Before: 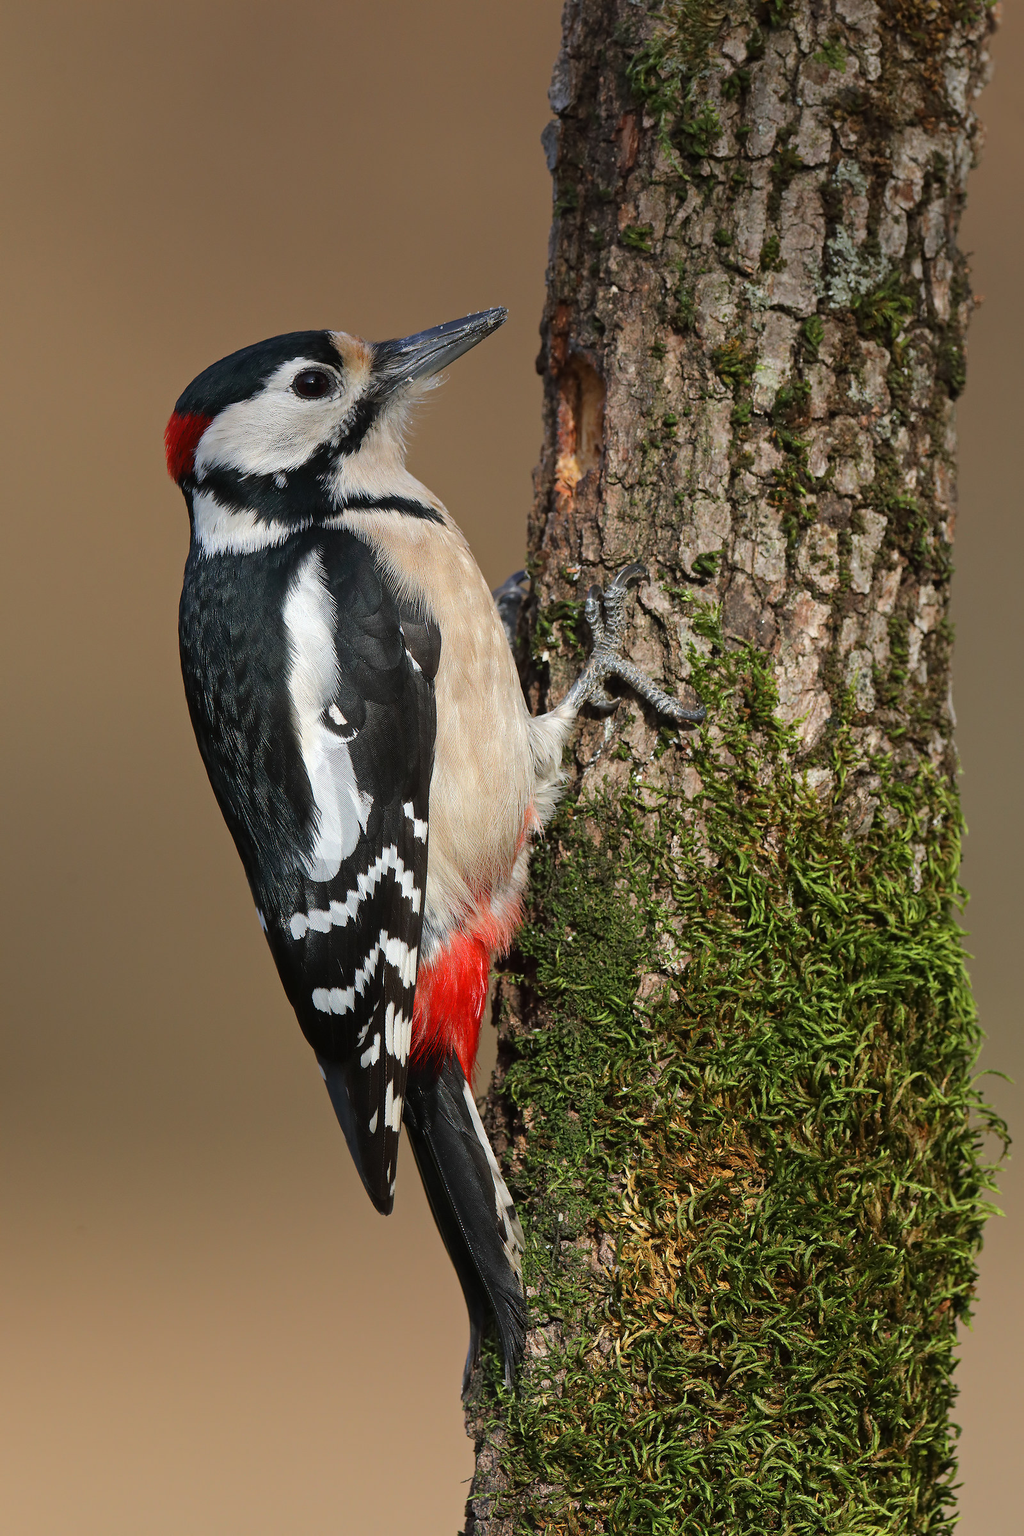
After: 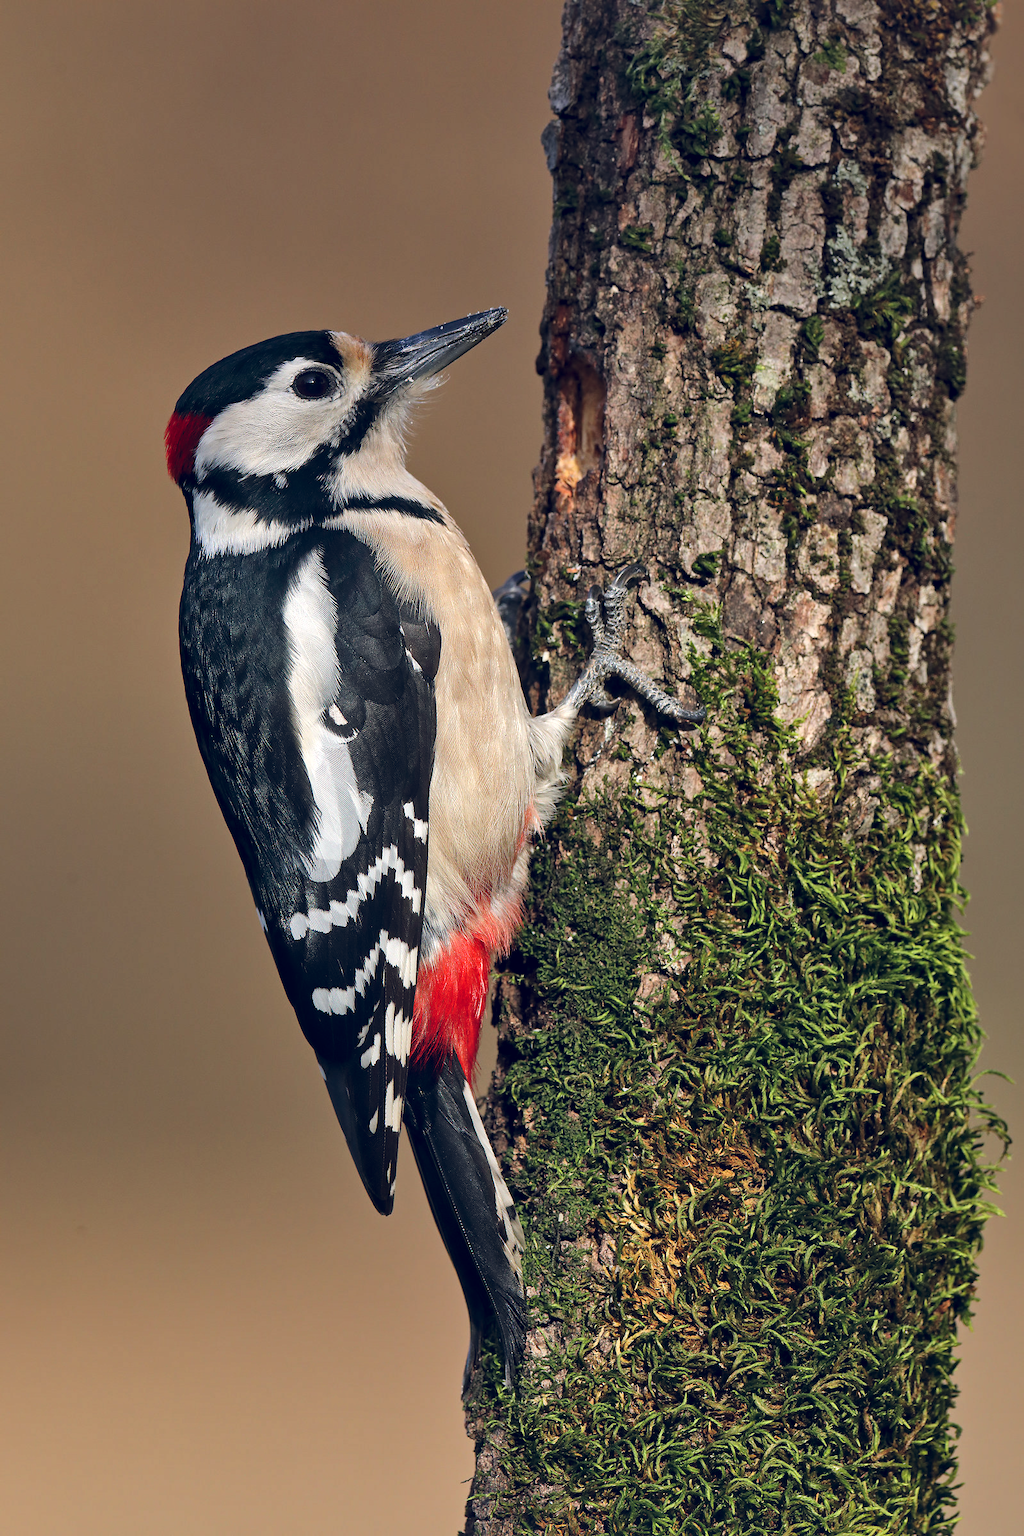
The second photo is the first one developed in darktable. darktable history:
local contrast: mode bilateral grid, contrast 25, coarseness 60, detail 152%, midtone range 0.2
color balance rgb: highlights gain › chroma 1.119%, highlights gain › hue 60.07°, global offset › luminance 0.387%, global offset › chroma 0.209%, global offset › hue 255.17°, perceptual saturation grading › global saturation 0.139%, perceptual saturation grading › mid-tones 11.289%, global vibrance 20%
